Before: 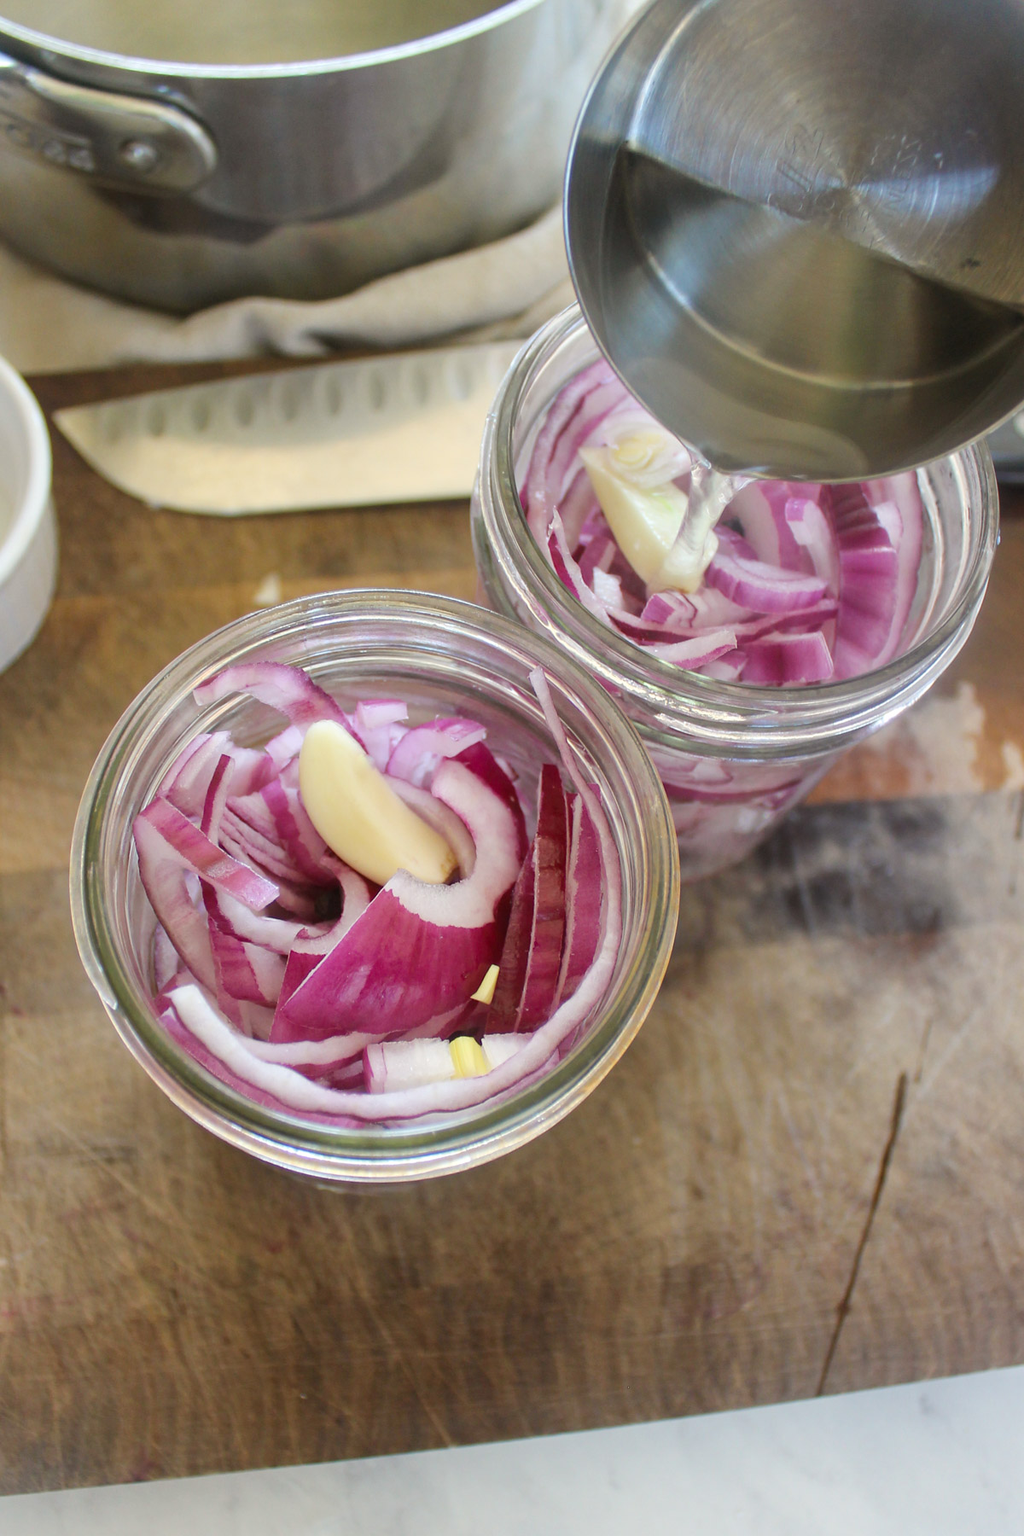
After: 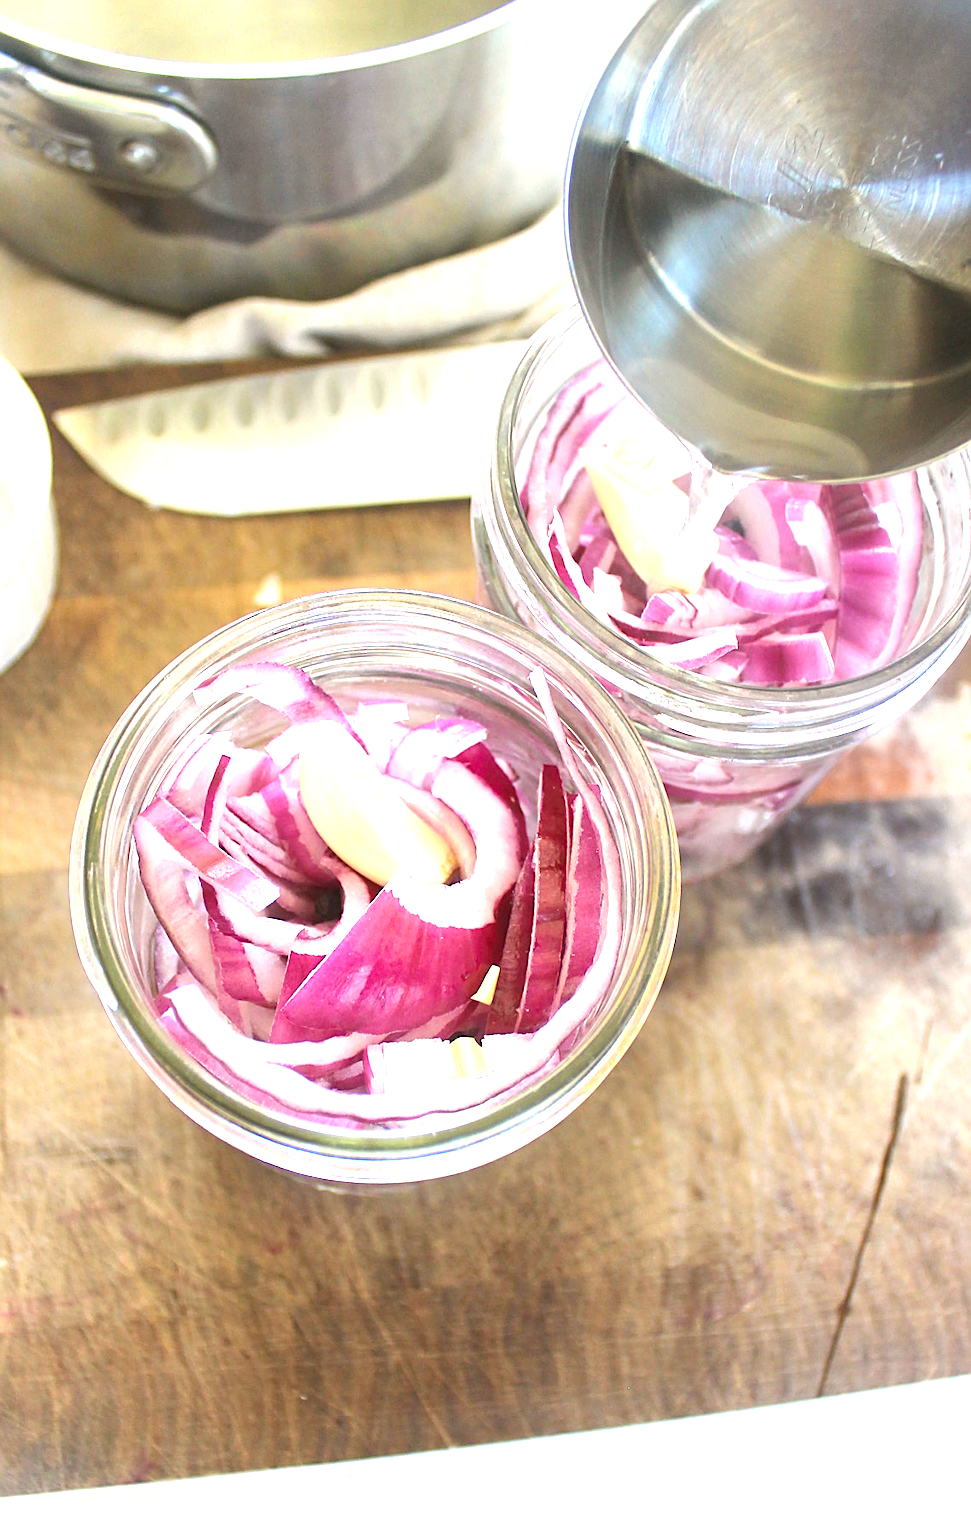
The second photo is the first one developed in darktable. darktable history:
crop and rotate: left 0%, right 5.13%
exposure: black level correction 0, exposure 1.405 EV, compensate highlight preservation false
sharpen: on, module defaults
